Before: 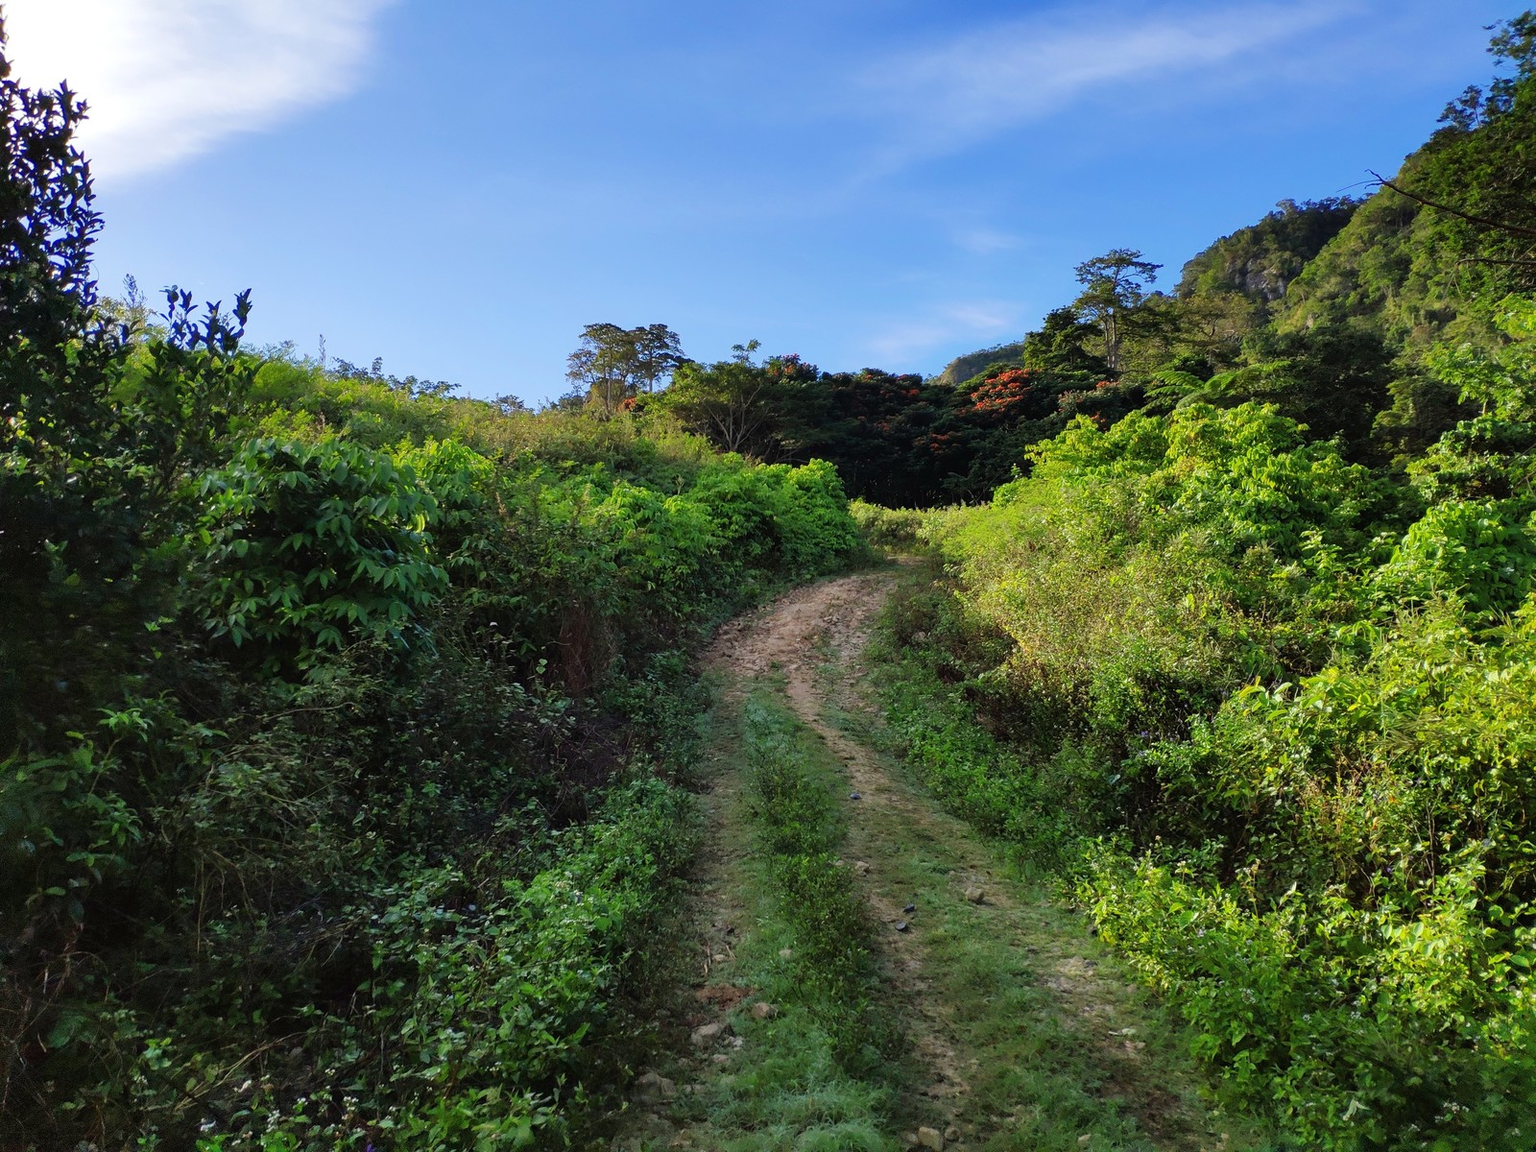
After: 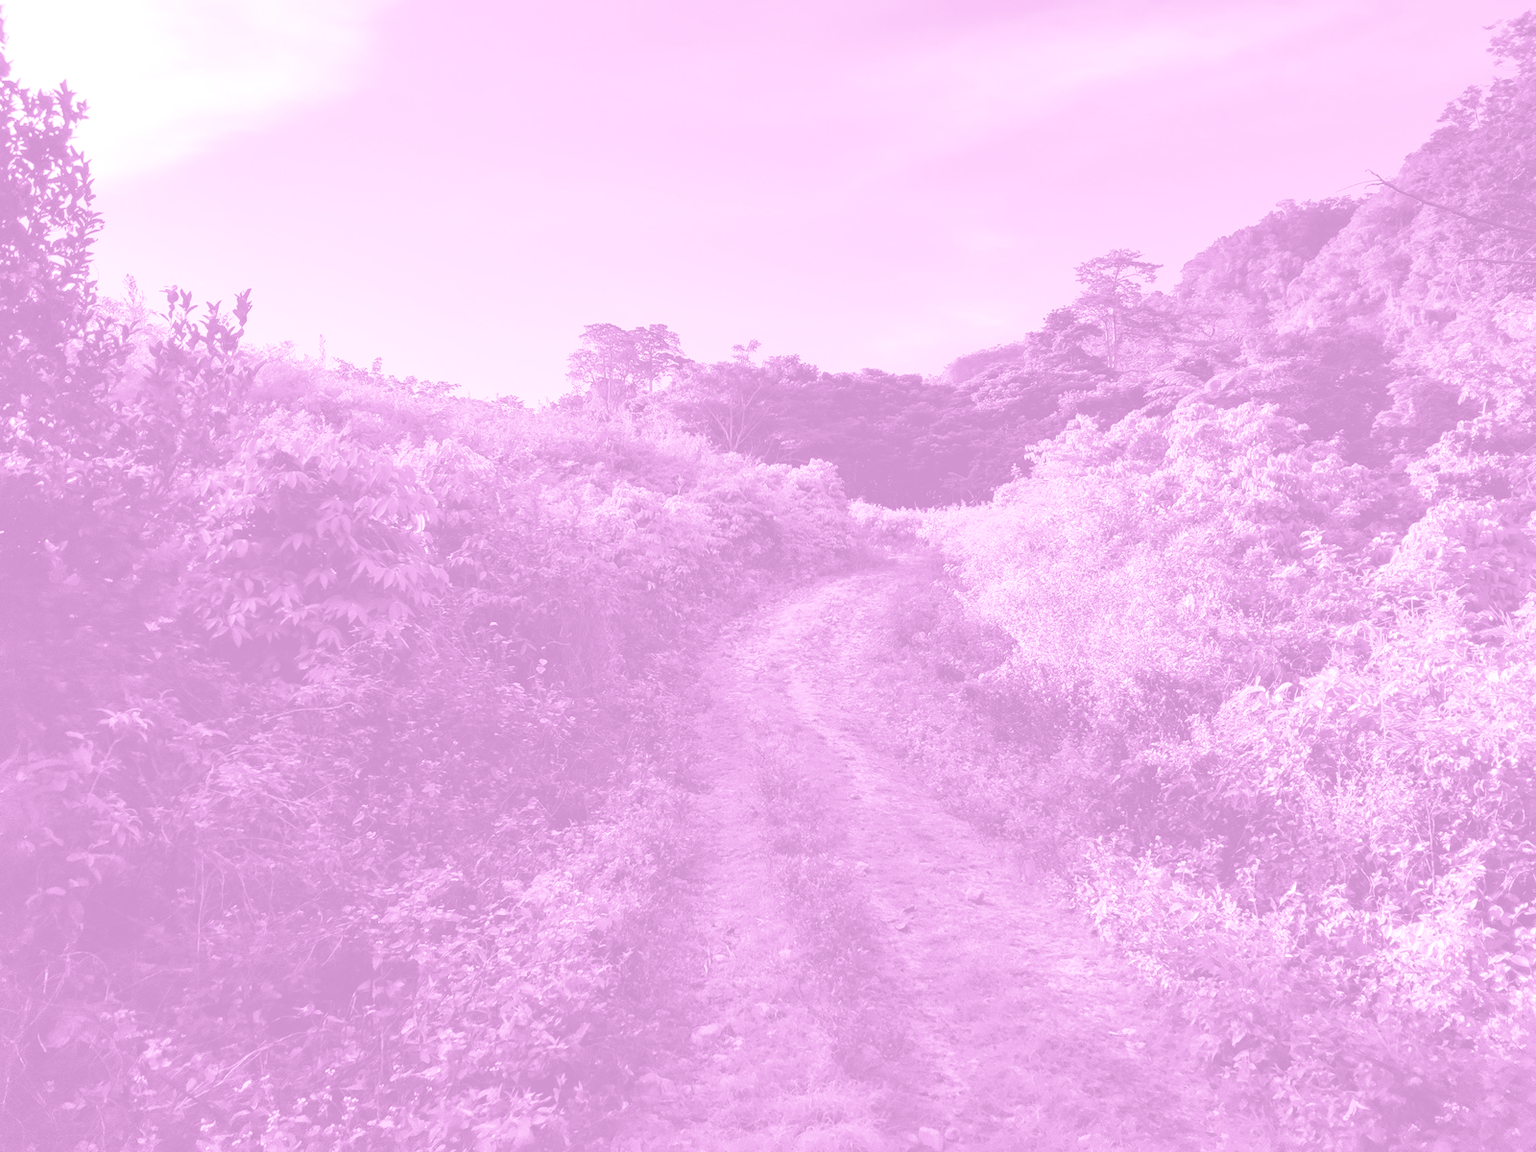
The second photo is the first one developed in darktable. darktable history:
colorize: hue 331.2°, saturation 75%, source mix 30.28%, lightness 70.52%, version 1
split-toning: shadows › saturation 0.41, highlights › saturation 0, compress 33.55%
local contrast: mode bilateral grid, contrast 20, coarseness 50, detail 120%, midtone range 0.2
